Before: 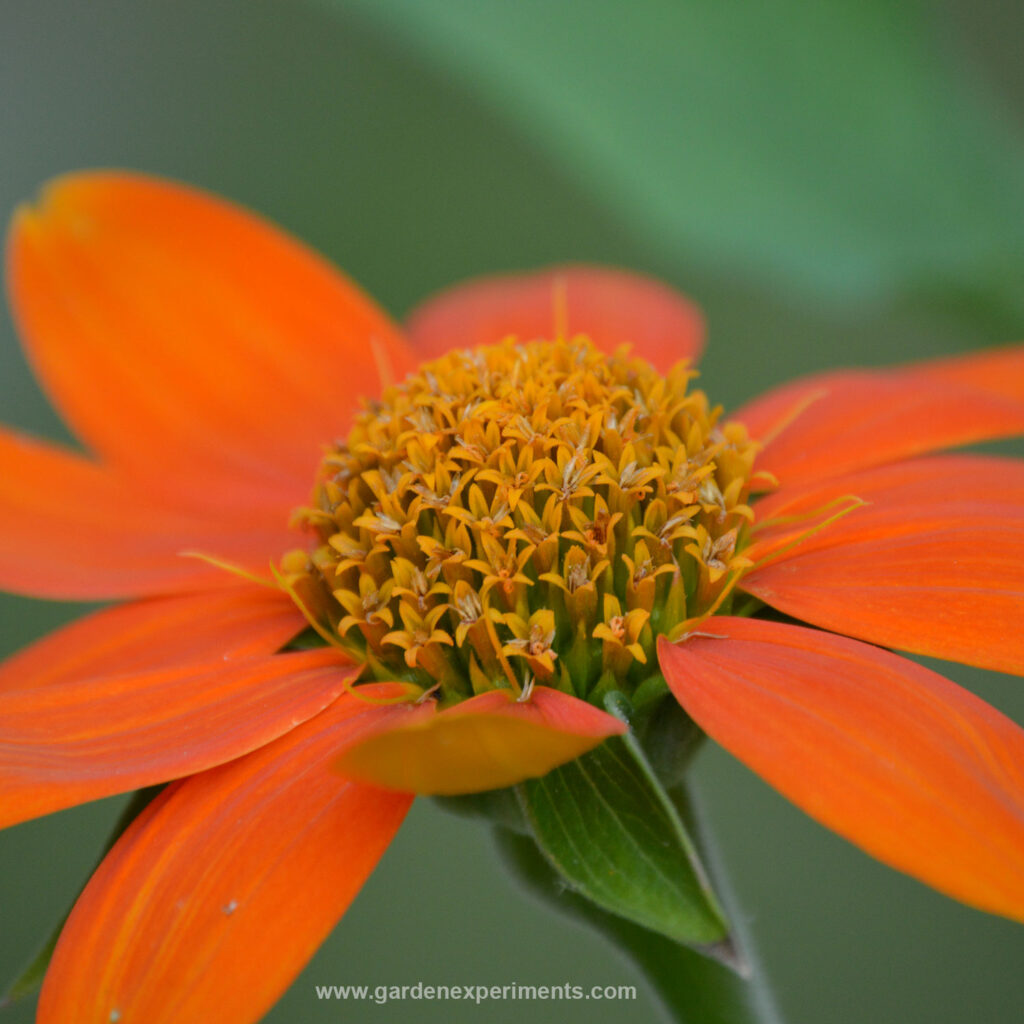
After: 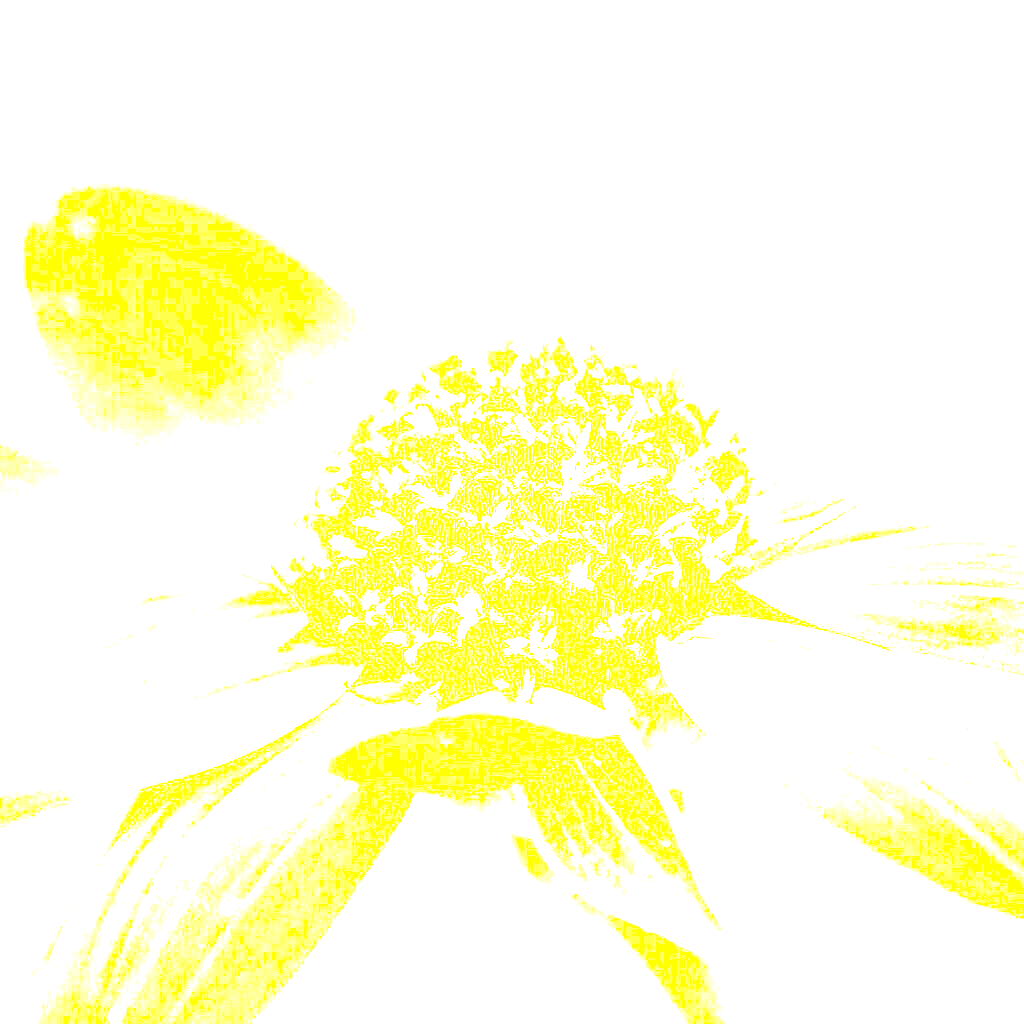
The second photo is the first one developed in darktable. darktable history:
exposure: exposure 7.9 EV, compensate highlight preservation false
